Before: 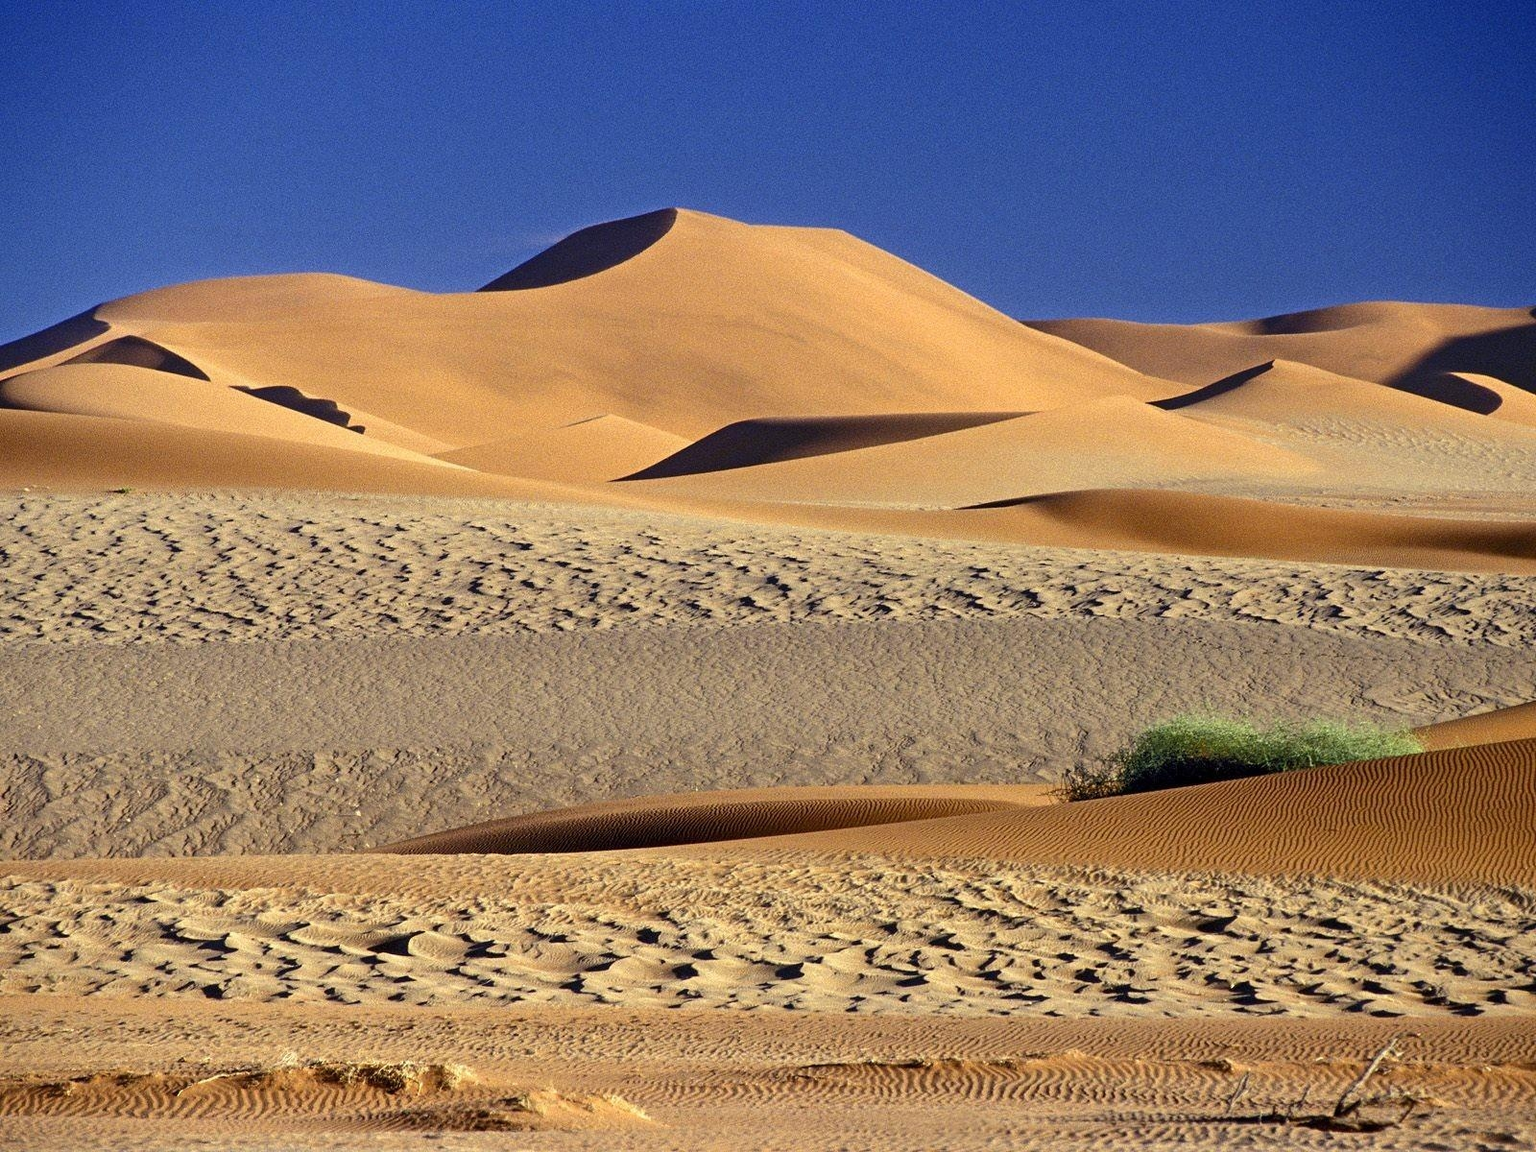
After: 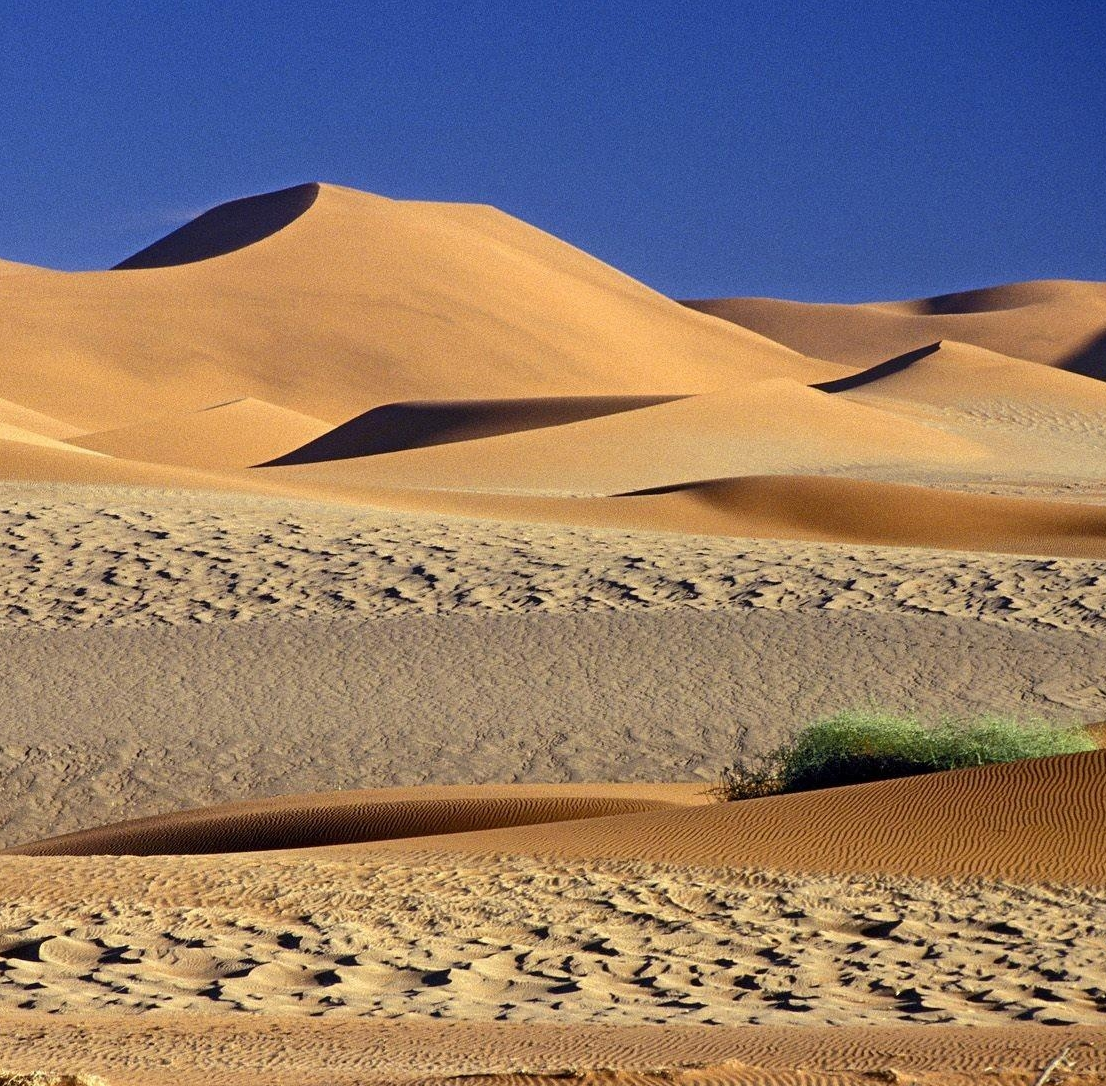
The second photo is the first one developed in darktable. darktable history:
tone equalizer: edges refinement/feathering 500, mask exposure compensation -1.57 EV, preserve details no
crop and rotate: left 24.13%, top 2.863%, right 6.704%, bottom 6.629%
